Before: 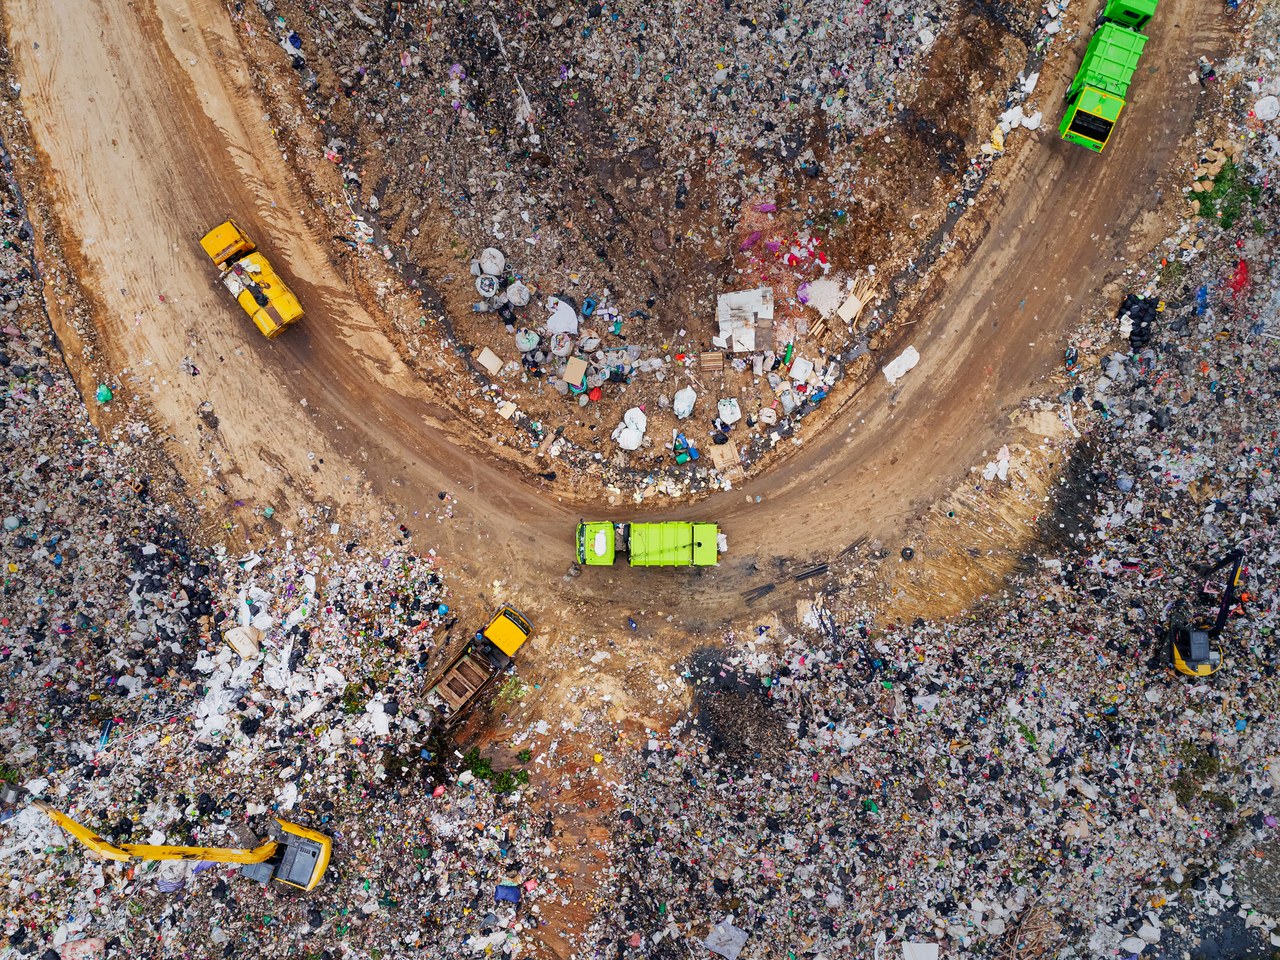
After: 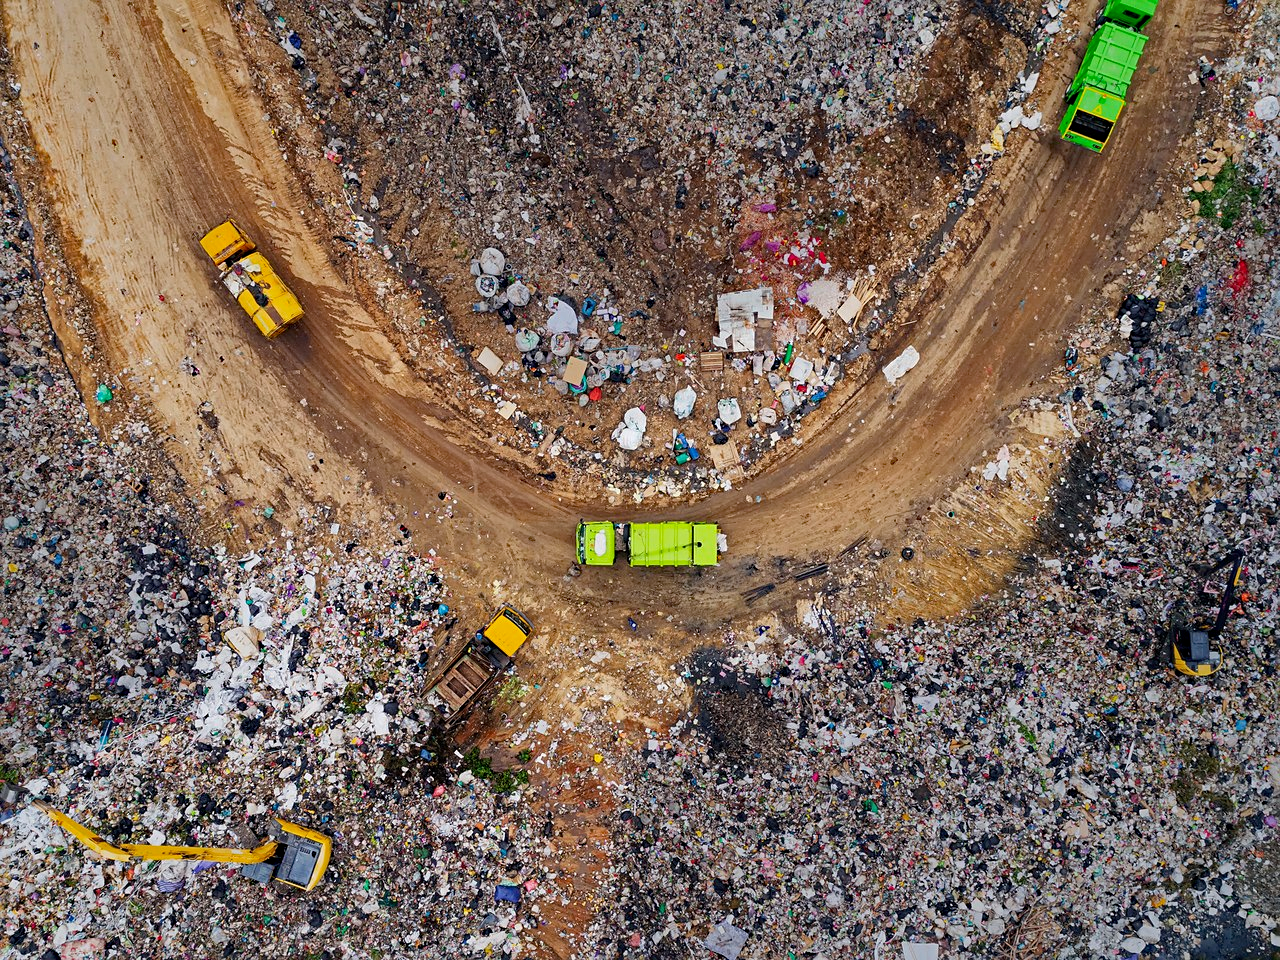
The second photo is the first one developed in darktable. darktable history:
exposure: exposure -0.157 EV, compensate highlight preservation false
haze removal: strength 0.51, distance 0.433, adaptive false
sharpen: amount 0.215
